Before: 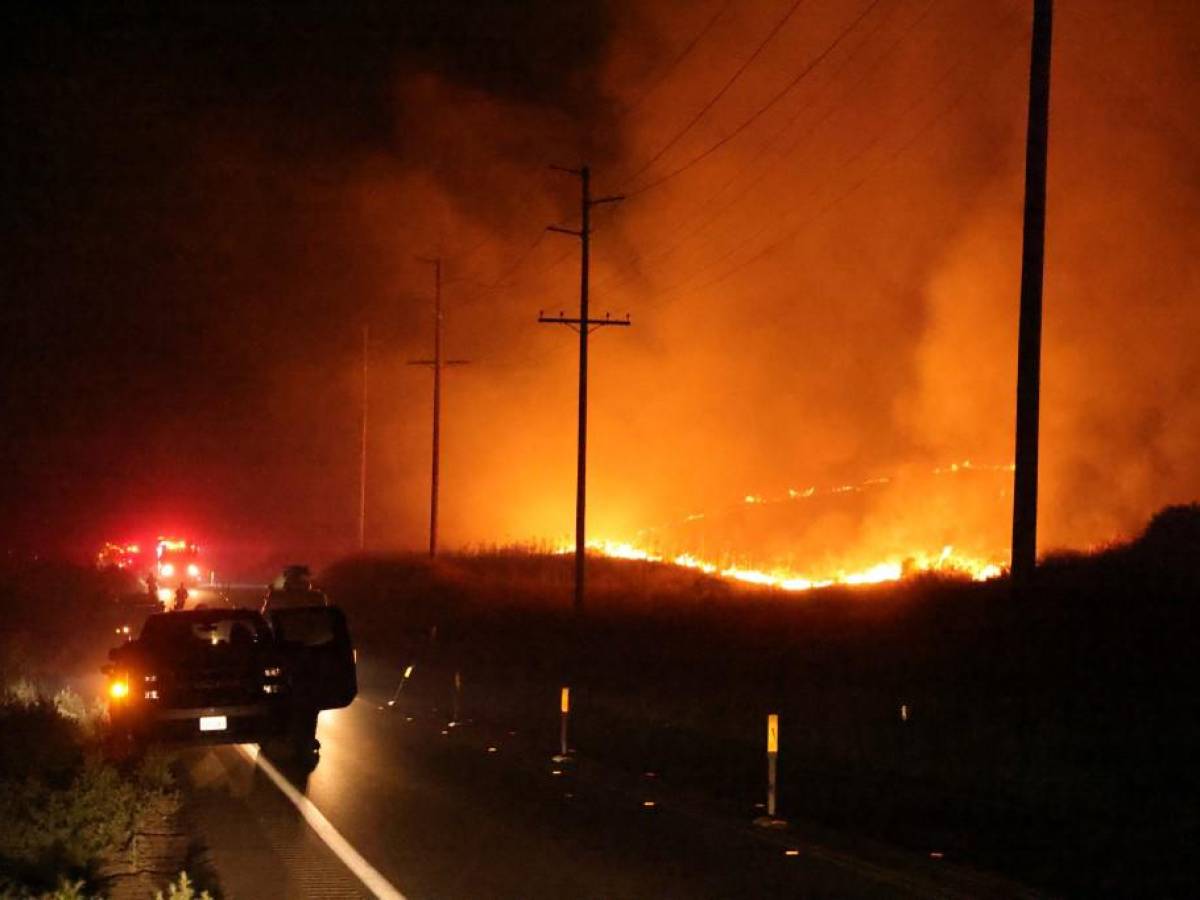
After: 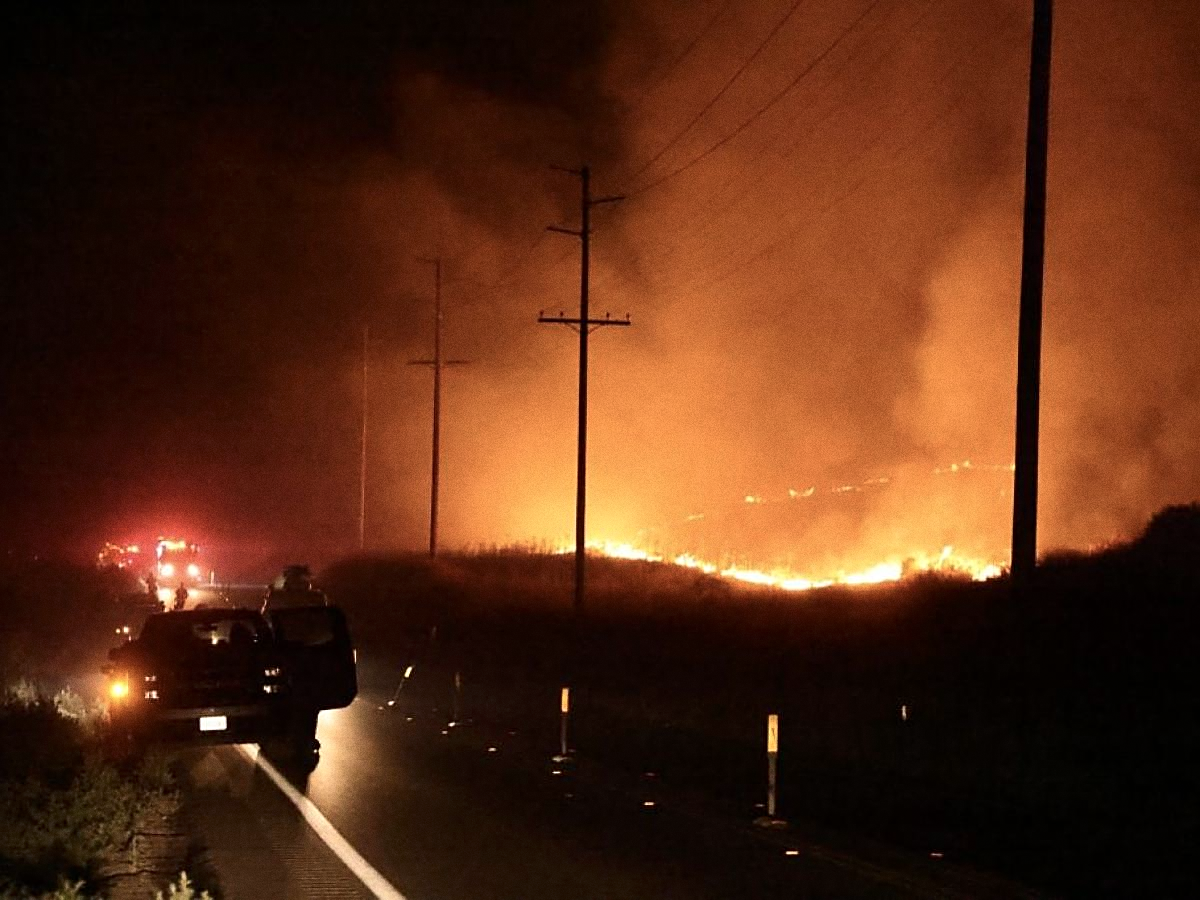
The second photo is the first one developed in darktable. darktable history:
sharpen: on, module defaults
grain: coarseness 0.47 ISO
color correction: saturation 0.57
contrast brightness saturation: contrast 0.16, saturation 0.32
